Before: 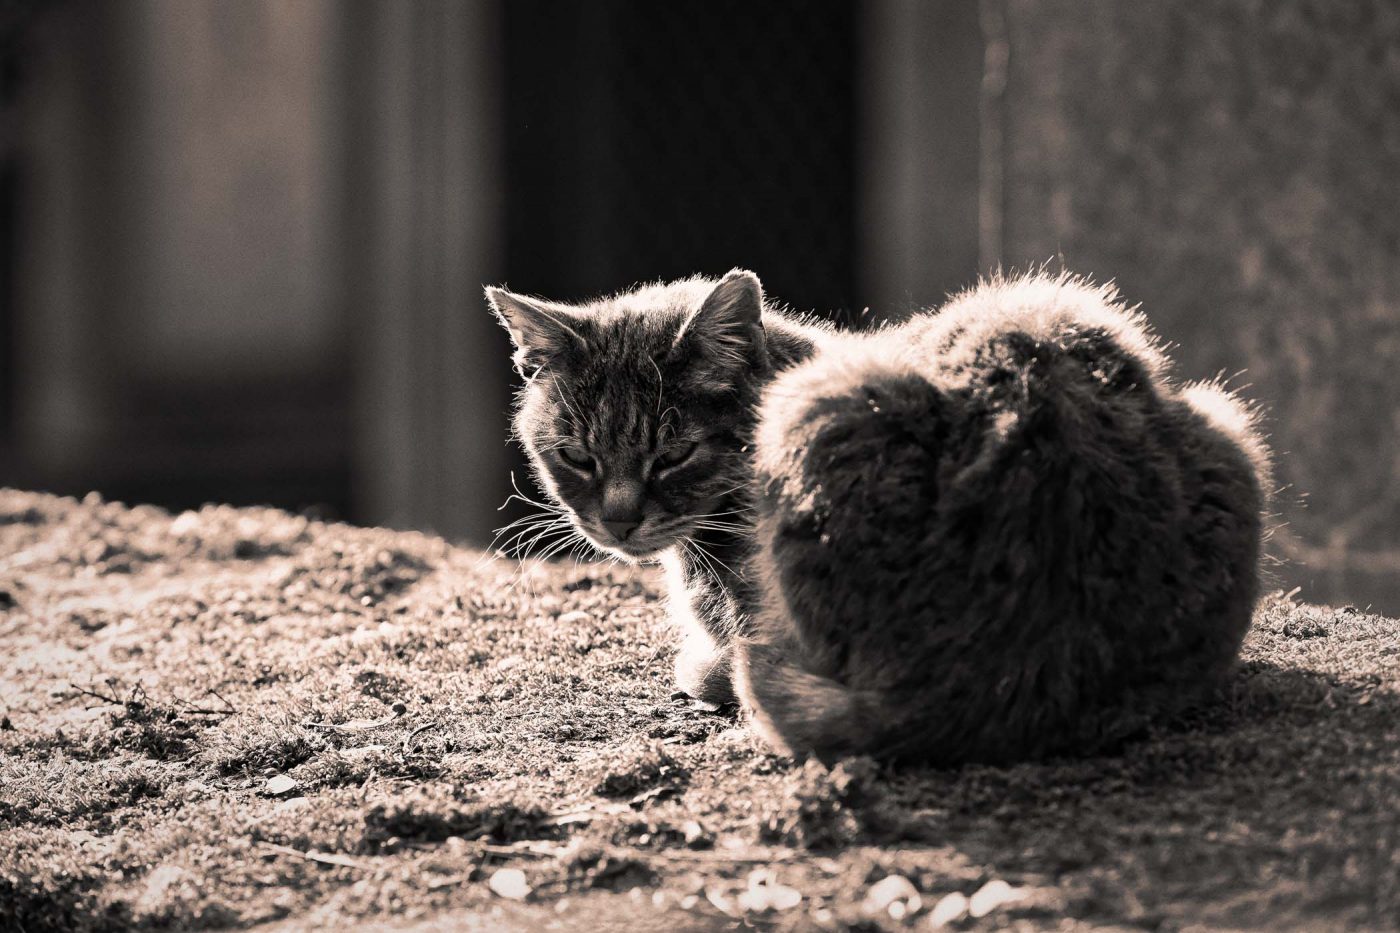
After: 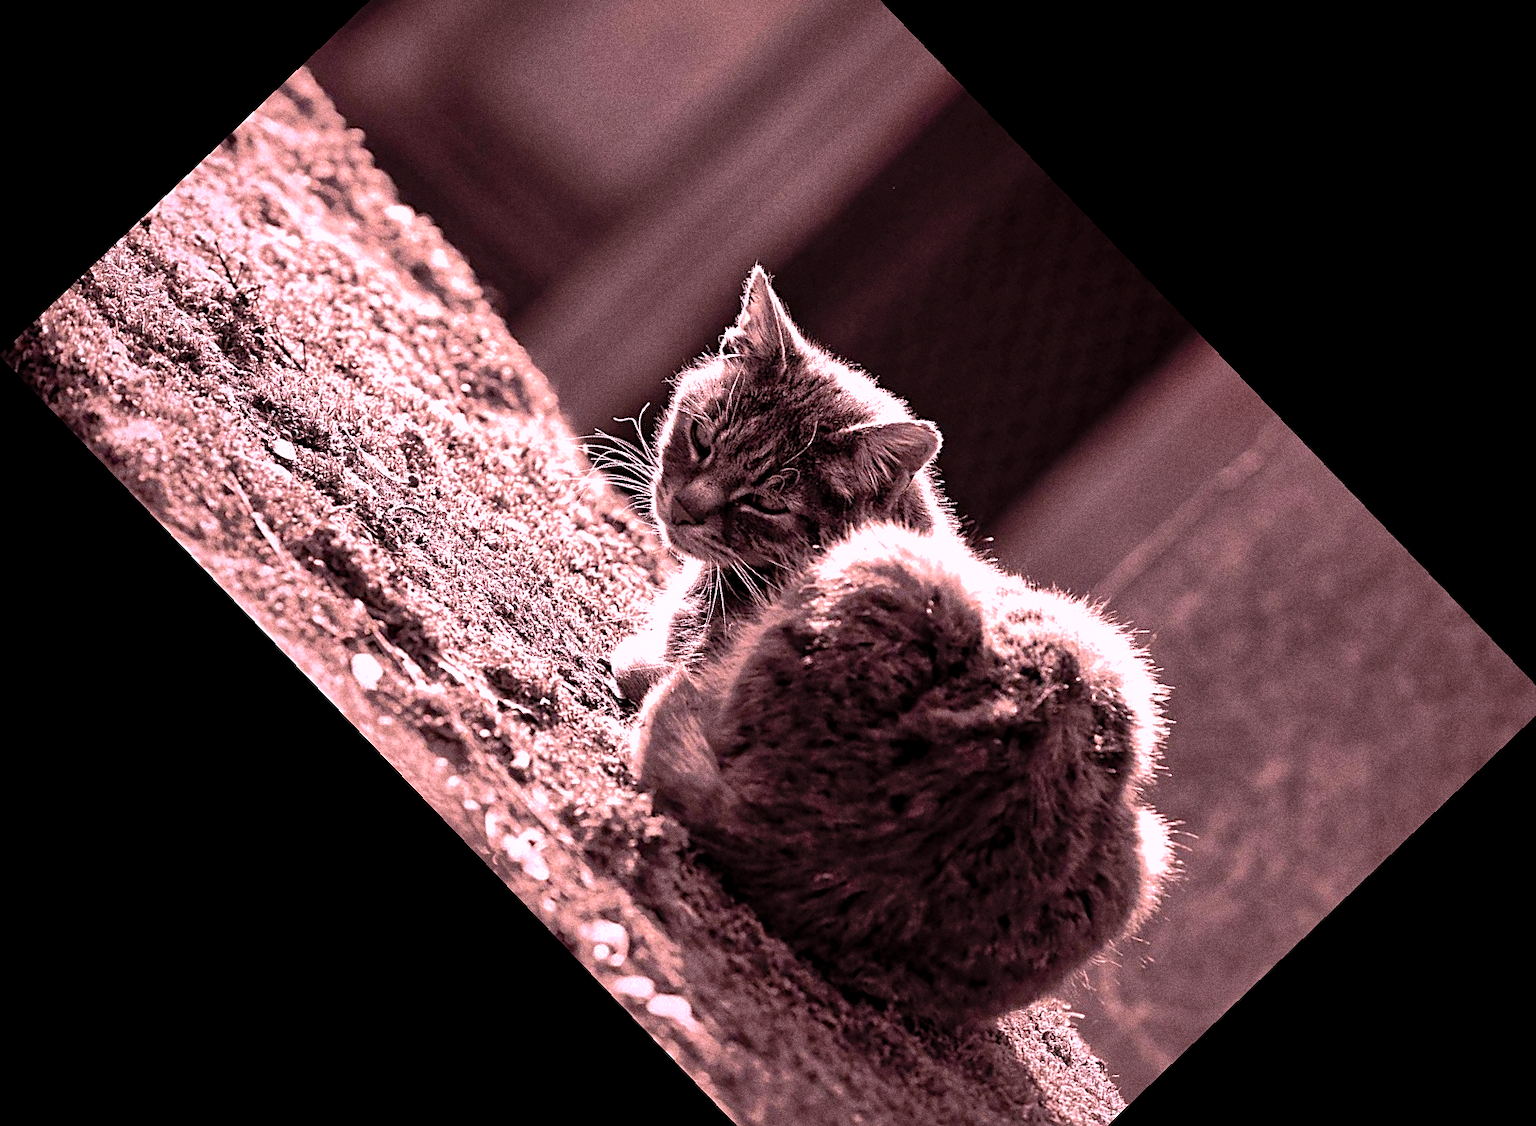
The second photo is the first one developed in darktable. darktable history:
sharpen: on, module defaults
exposure: black level correction 0.002, exposure -0.1 EV, compensate highlight preservation false
crop and rotate: angle -46.26°, top 16.234%, right 0.912%, bottom 11.704%
grain: coarseness 0.09 ISO, strength 40%
white balance: red 1.188, blue 1.11
shadows and highlights: on, module defaults
tone equalizer: -8 EV -0.417 EV, -7 EV -0.389 EV, -6 EV -0.333 EV, -5 EV -0.222 EV, -3 EV 0.222 EV, -2 EV 0.333 EV, -1 EV 0.389 EV, +0 EV 0.417 EV, edges refinement/feathering 500, mask exposure compensation -1.57 EV, preserve details no
rgb levels: mode RGB, independent channels, levels [[0, 0.474, 1], [0, 0.5, 1], [0, 0.5, 1]]
